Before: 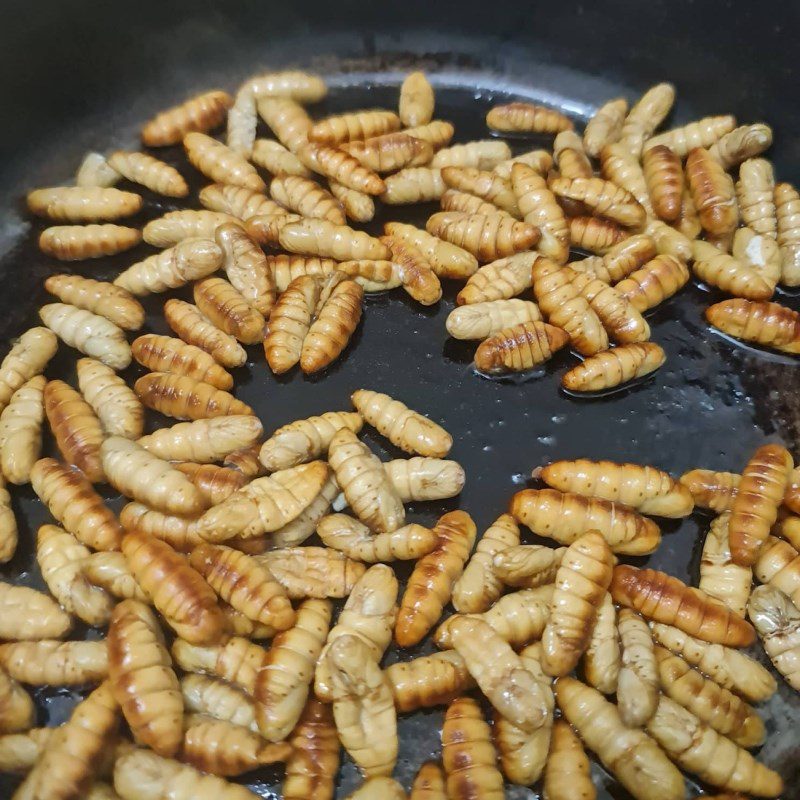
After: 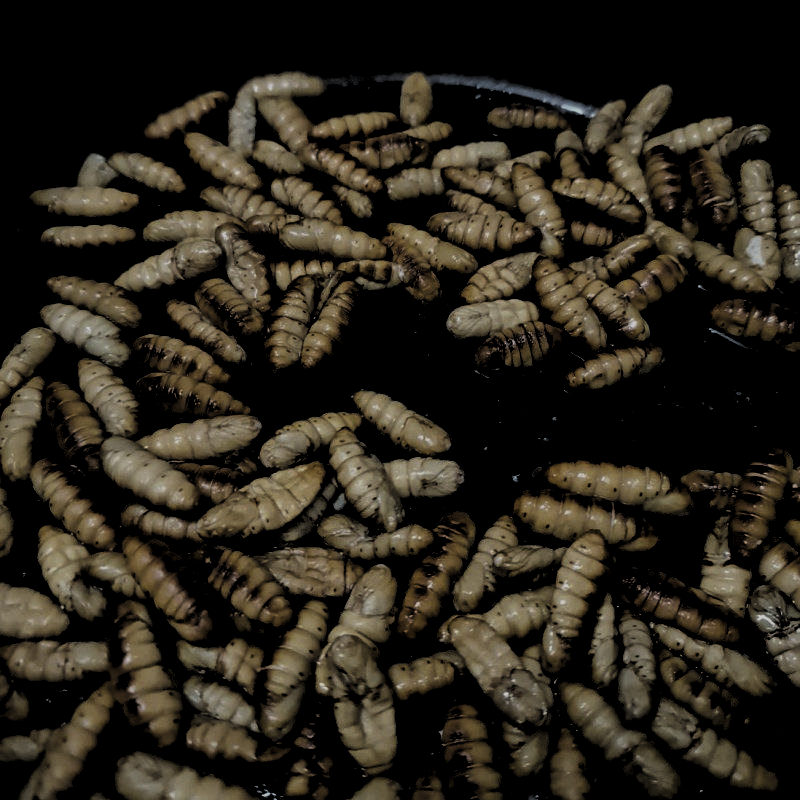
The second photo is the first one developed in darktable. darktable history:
filmic rgb: black relative exposure -5.79 EV, white relative exposure 3.4 EV, threshold 2.99 EV, hardness 3.67, enable highlight reconstruction true
levels: levels [0.514, 0.759, 1]
